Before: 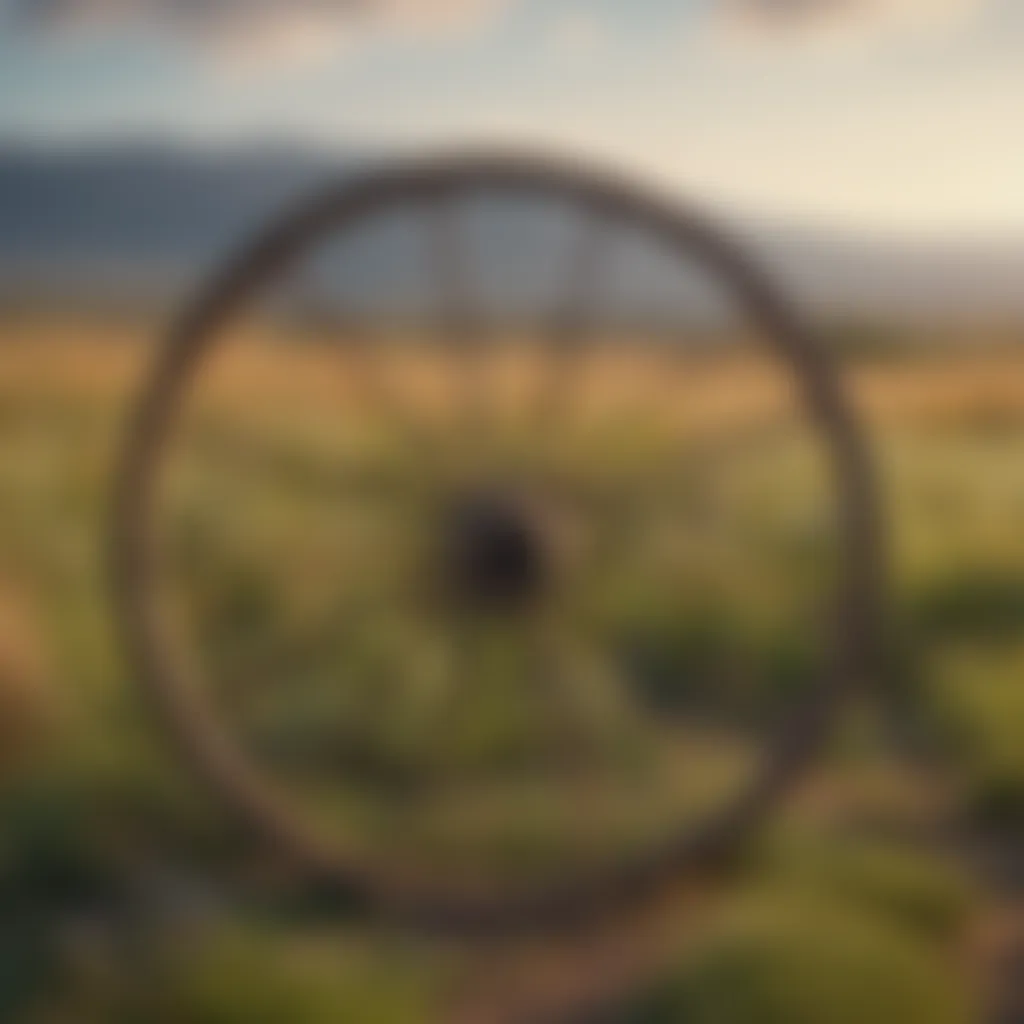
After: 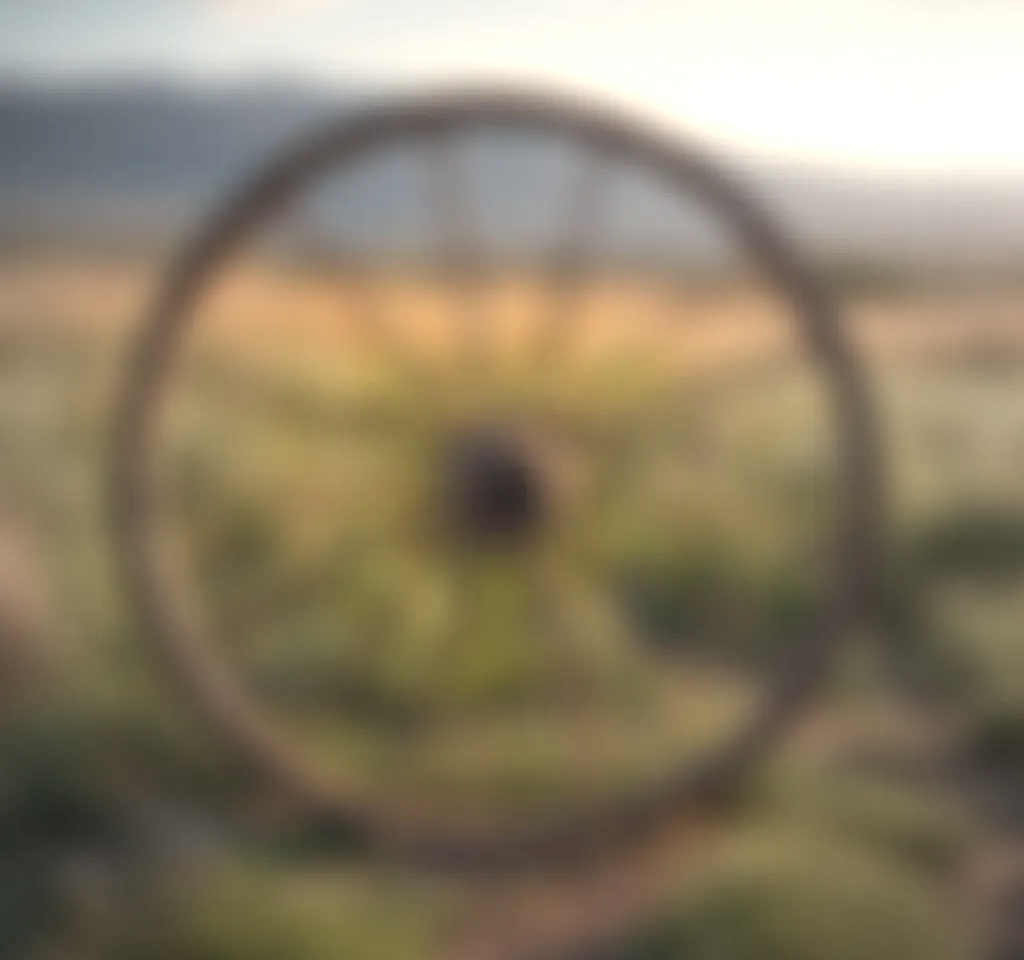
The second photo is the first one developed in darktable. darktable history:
crop and rotate: top 6.25%
exposure: exposure 0.935 EV, compensate highlight preservation false
vignetting: fall-off start 18.21%, fall-off radius 137.95%, brightness -0.207, center (-0.078, 0.066), width/height ratio 0.62, shape 0.59
